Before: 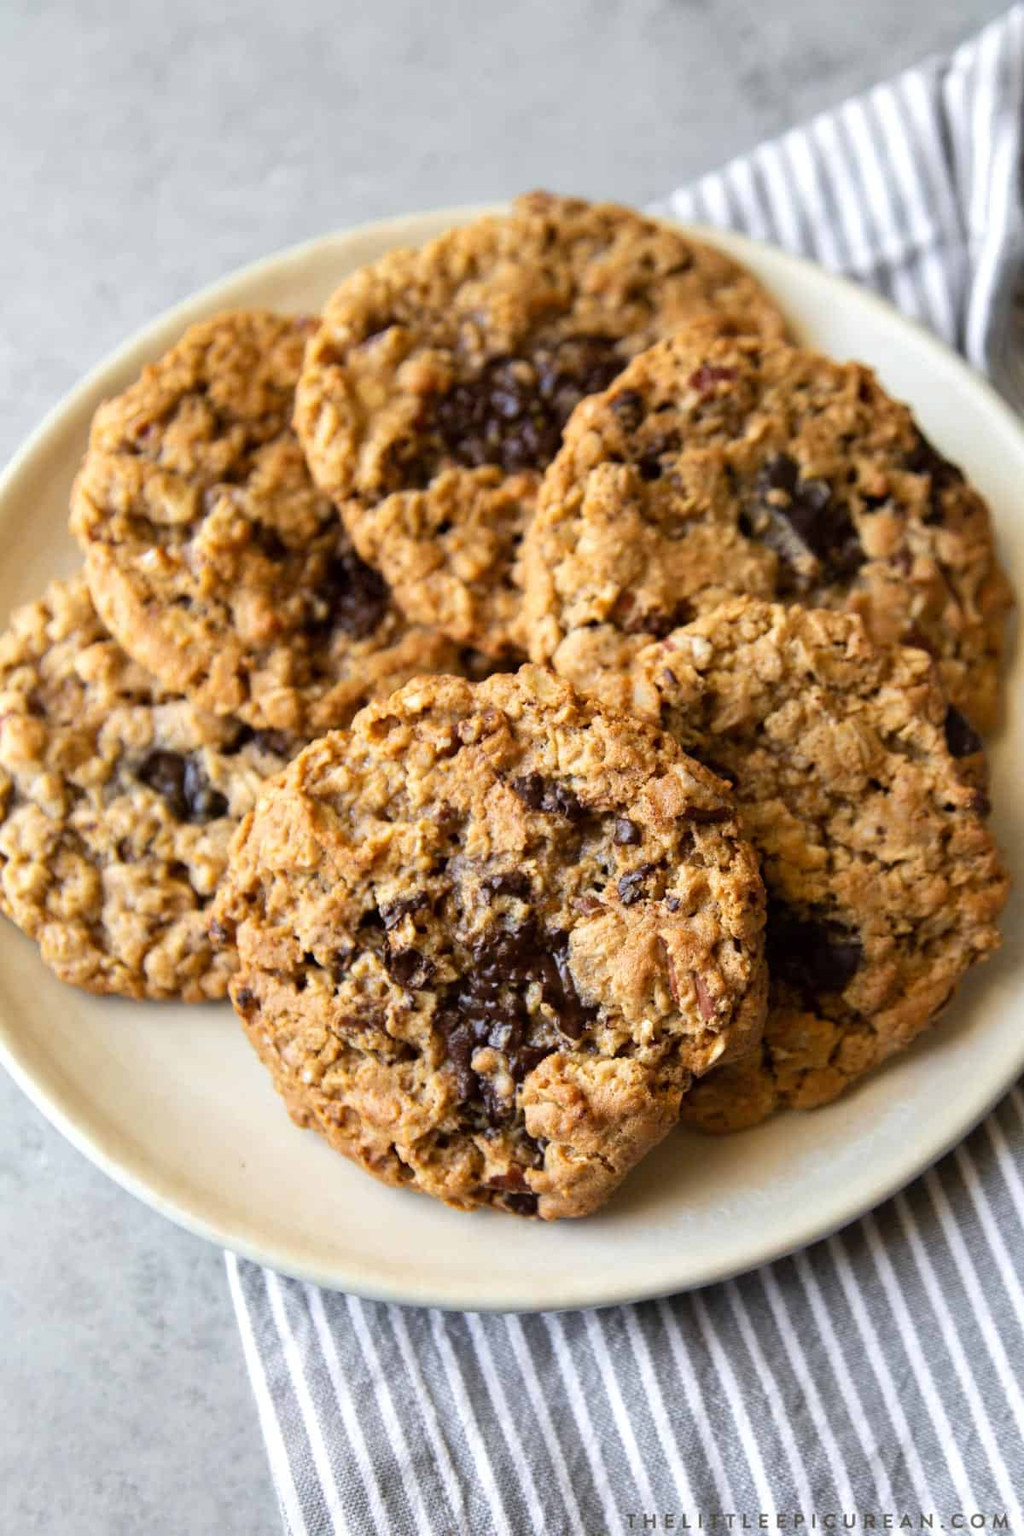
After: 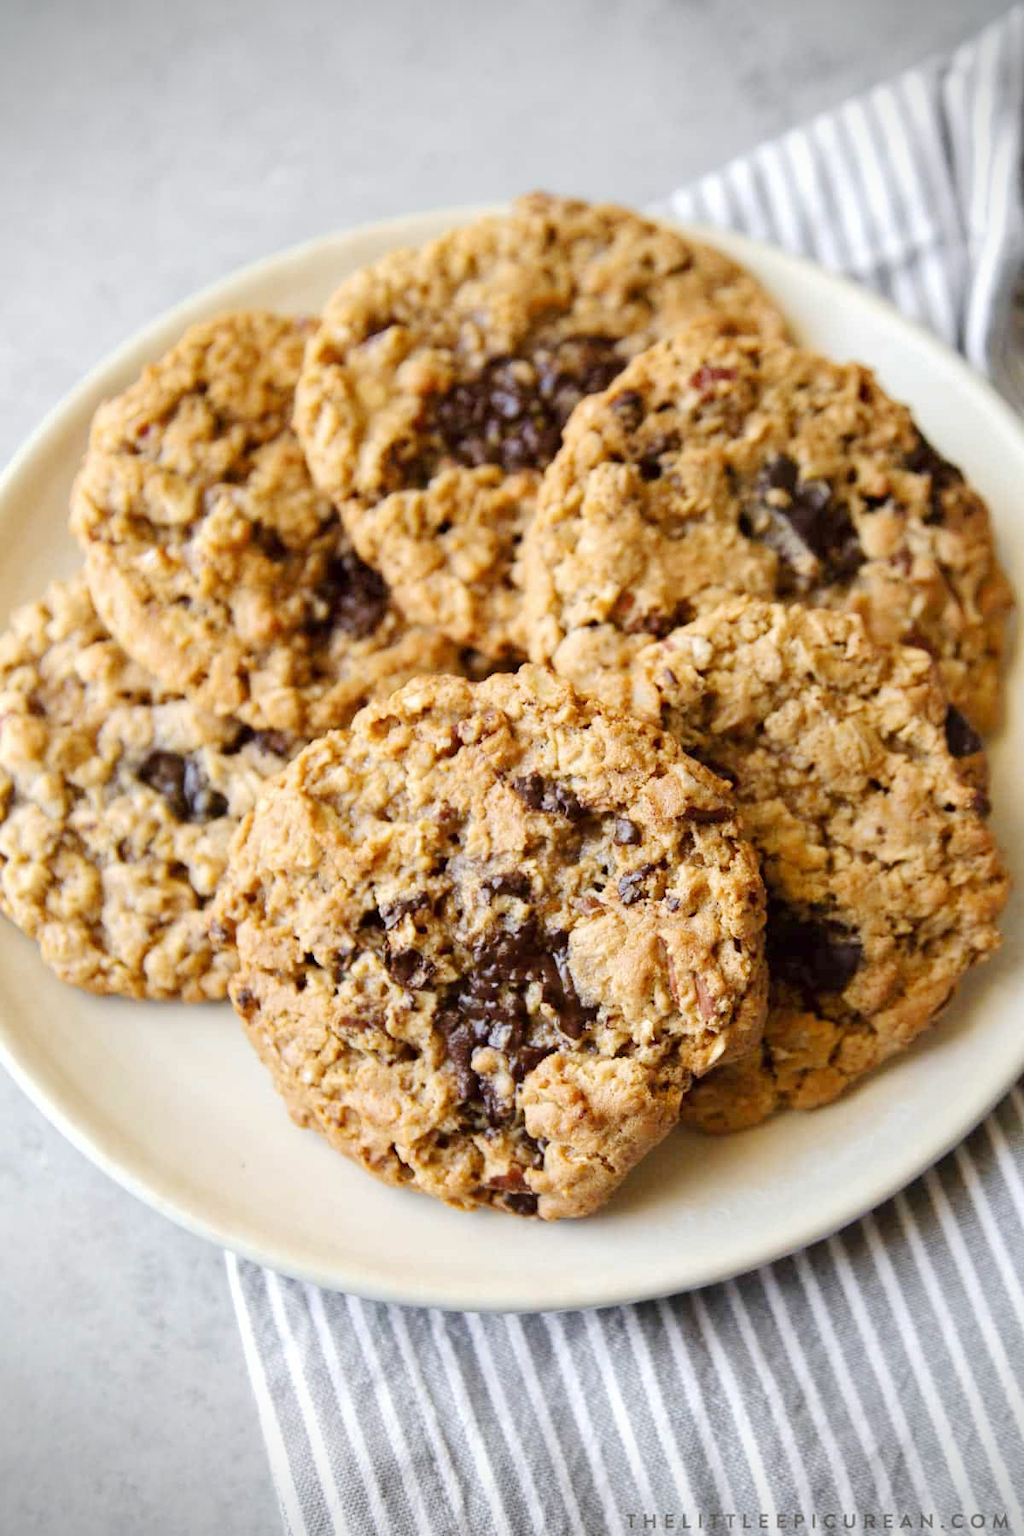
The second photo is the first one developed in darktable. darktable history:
base curve: curves: ch0 [(0, 0) (0.158, 0.273) (0.879, 0.895) (1, 1)], preserve colors none
vignetting: dithering 8-bit output, unbound false
